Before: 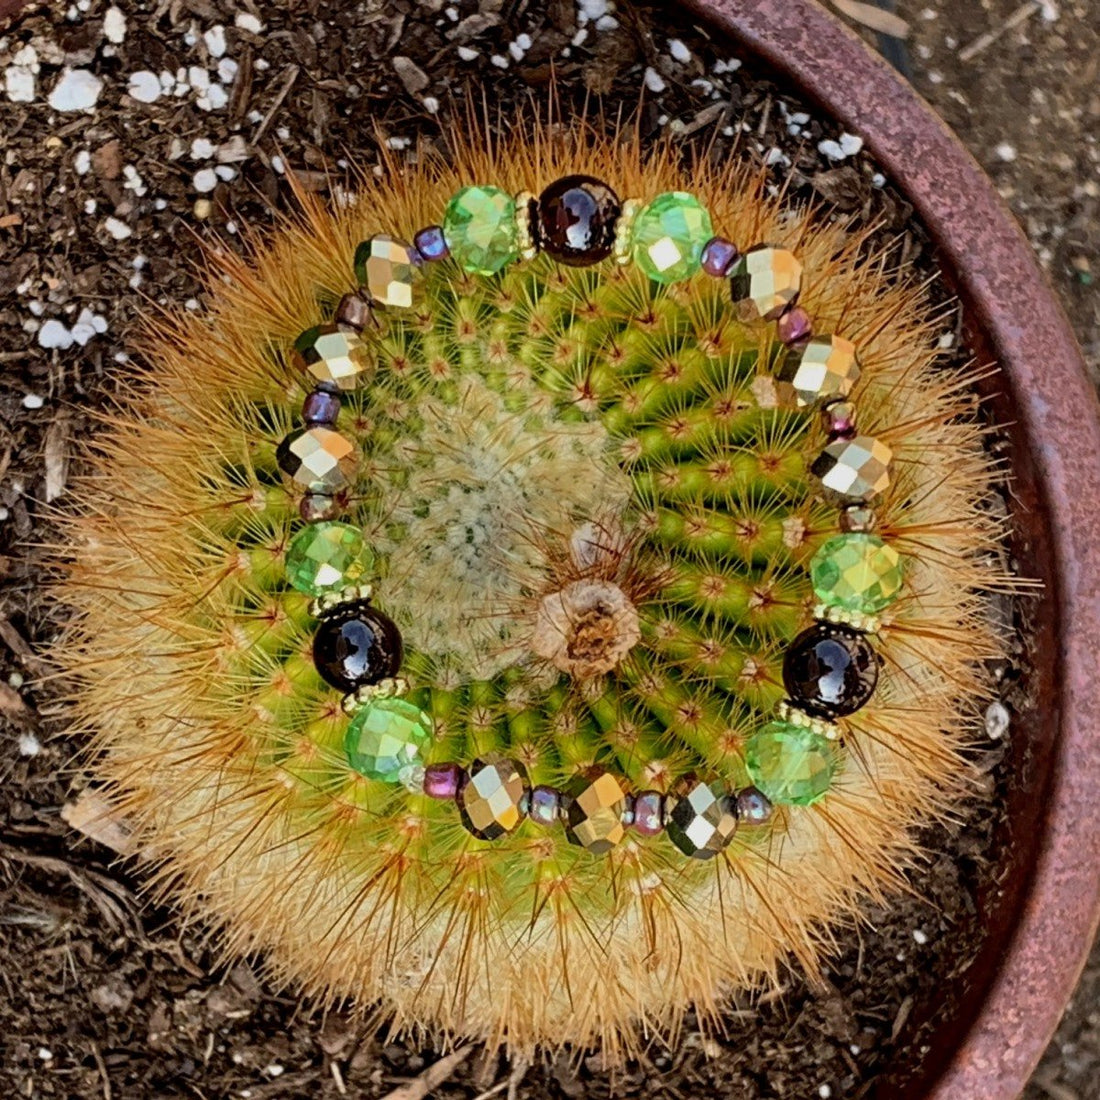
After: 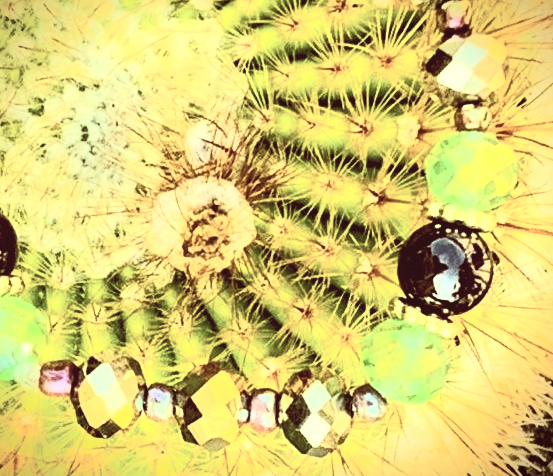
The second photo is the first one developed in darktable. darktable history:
contrast brightness saturation: contrast 0.57, brightness 0.57, saturation -0.34
white balance: red 1.045, blue 0.932
vignetting: fall-off start 97.23%, saturation -0.024, center (-0.033, -0.042), width/height ratio 1.179, unbound false
exposure: exposure 0.95 EV, compensate highlight preservation false
crop: left 35.03%, top 36.625%, right 14.663%, bottom 20.057%
color balance rgb: perceptual saturation grading › global saturation 20%, global vibrance 20%
color balance: lift [1, 1.015, 0.987, 0.985], gamma [1, 0.959, 1.042, 0.958], gain [0.927, 0.938, 1.072, 0.928], contrast 1.5%
